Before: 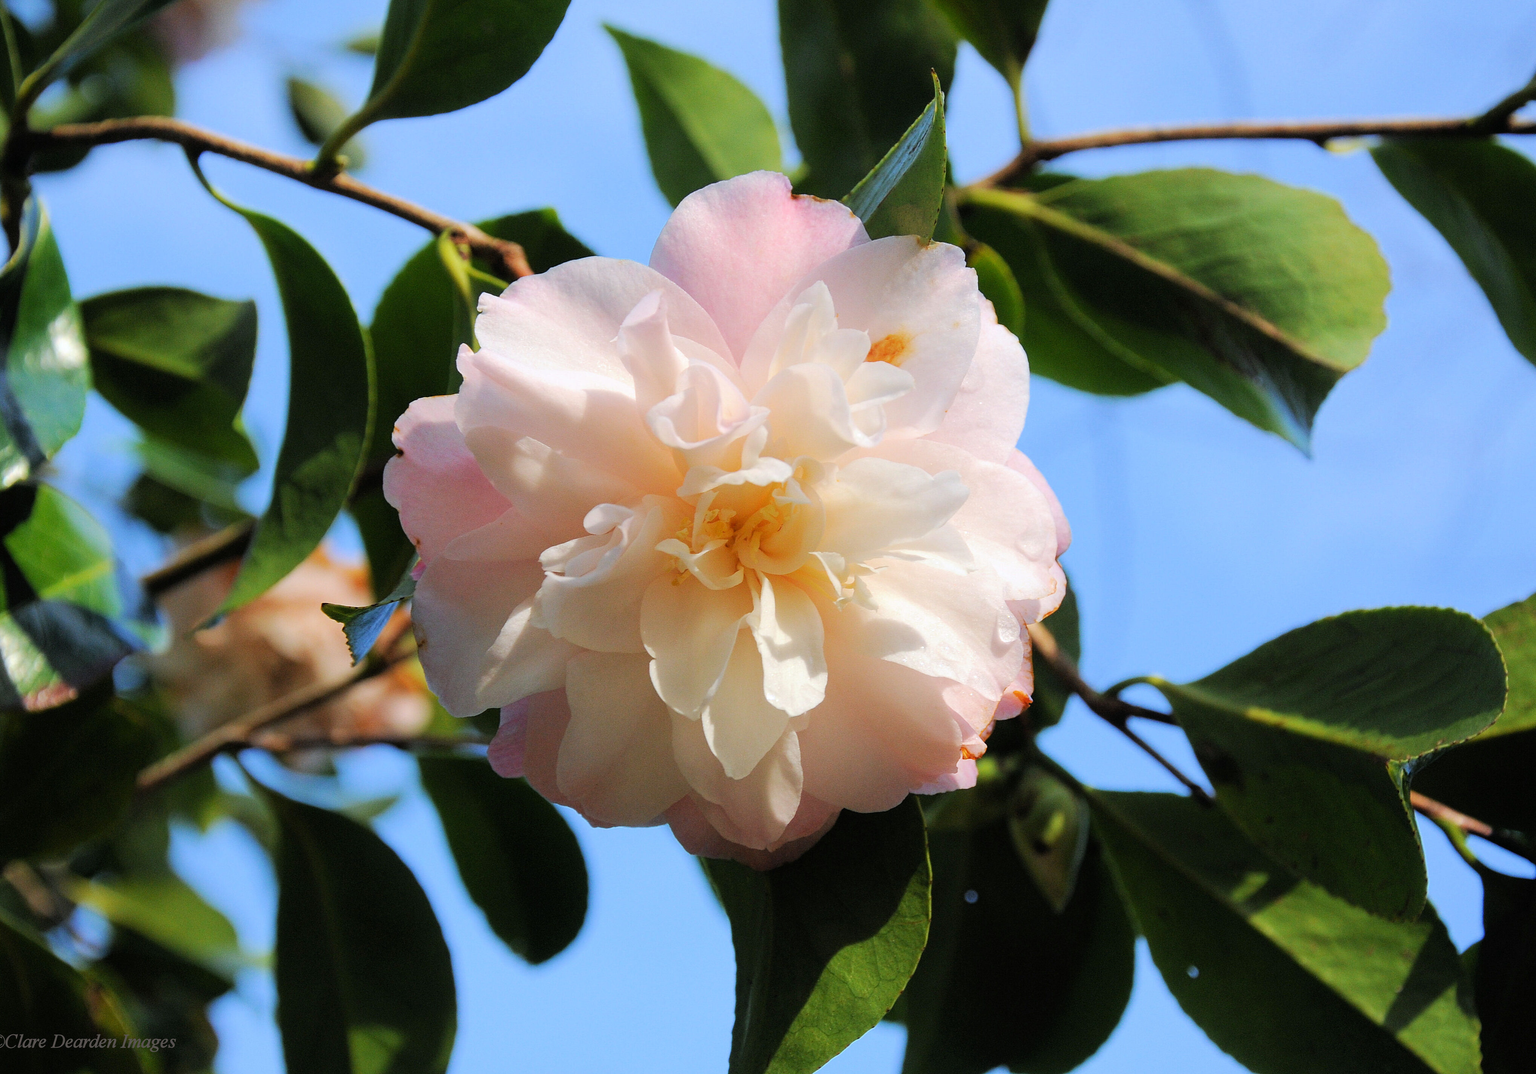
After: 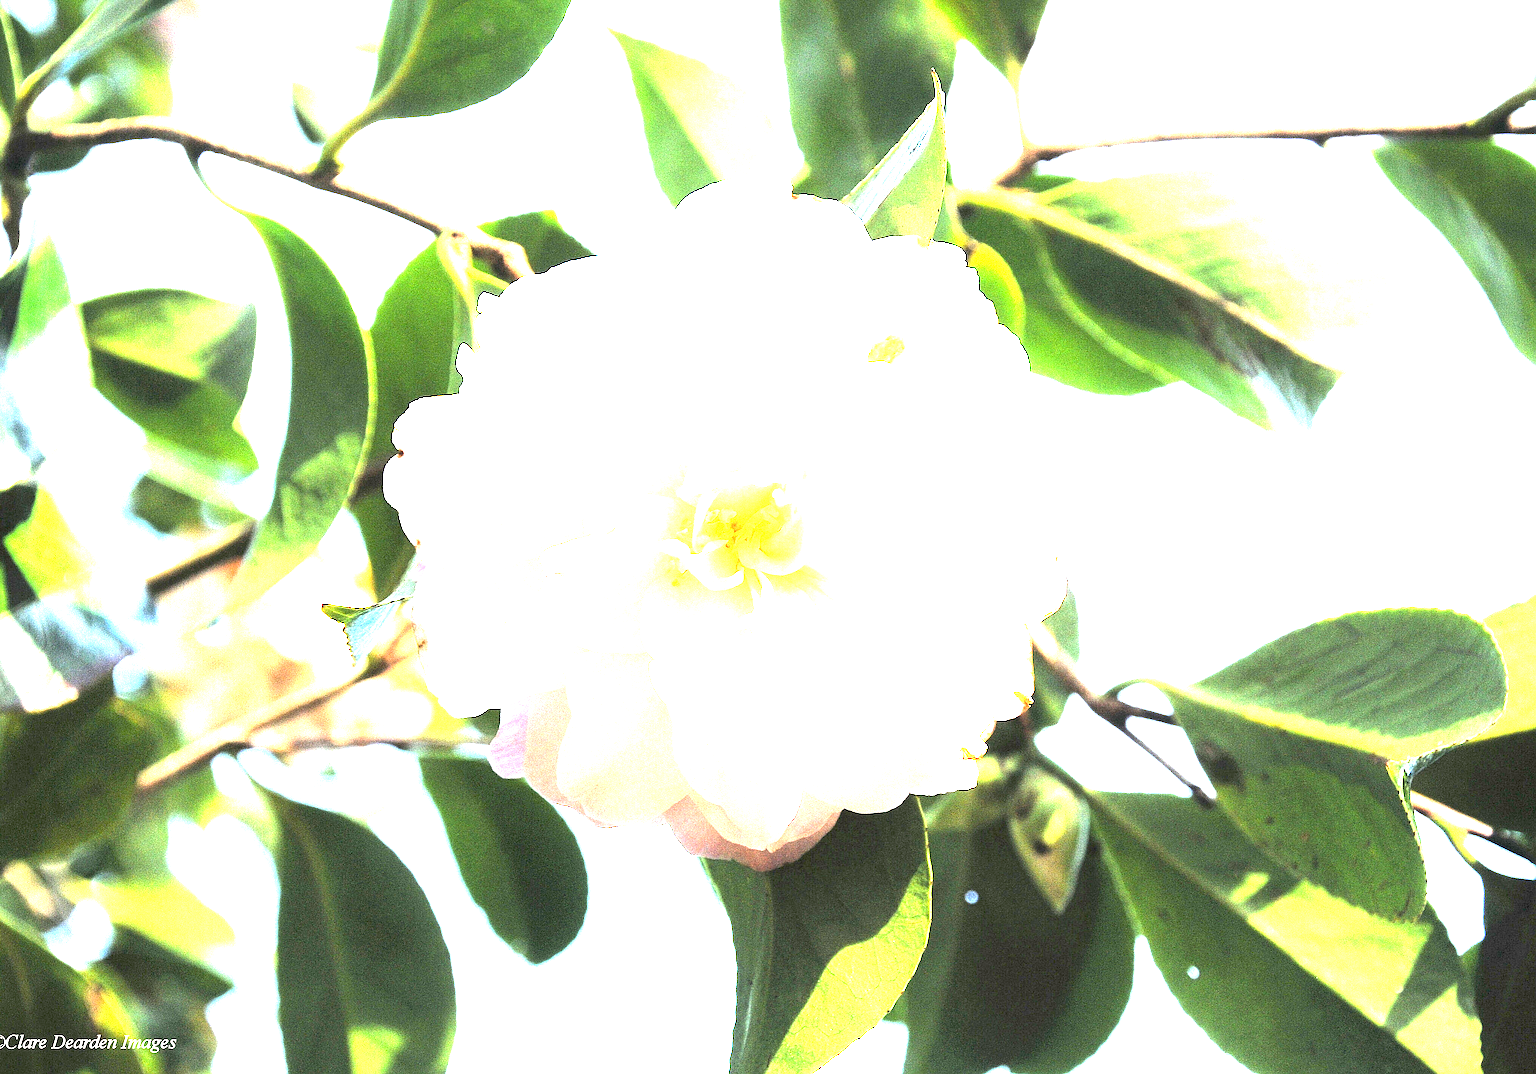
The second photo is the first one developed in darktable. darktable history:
sharpen: on, module defaults
exposure: black level correction 0, exposure 4.103 EV, compensate highlight preservation false
